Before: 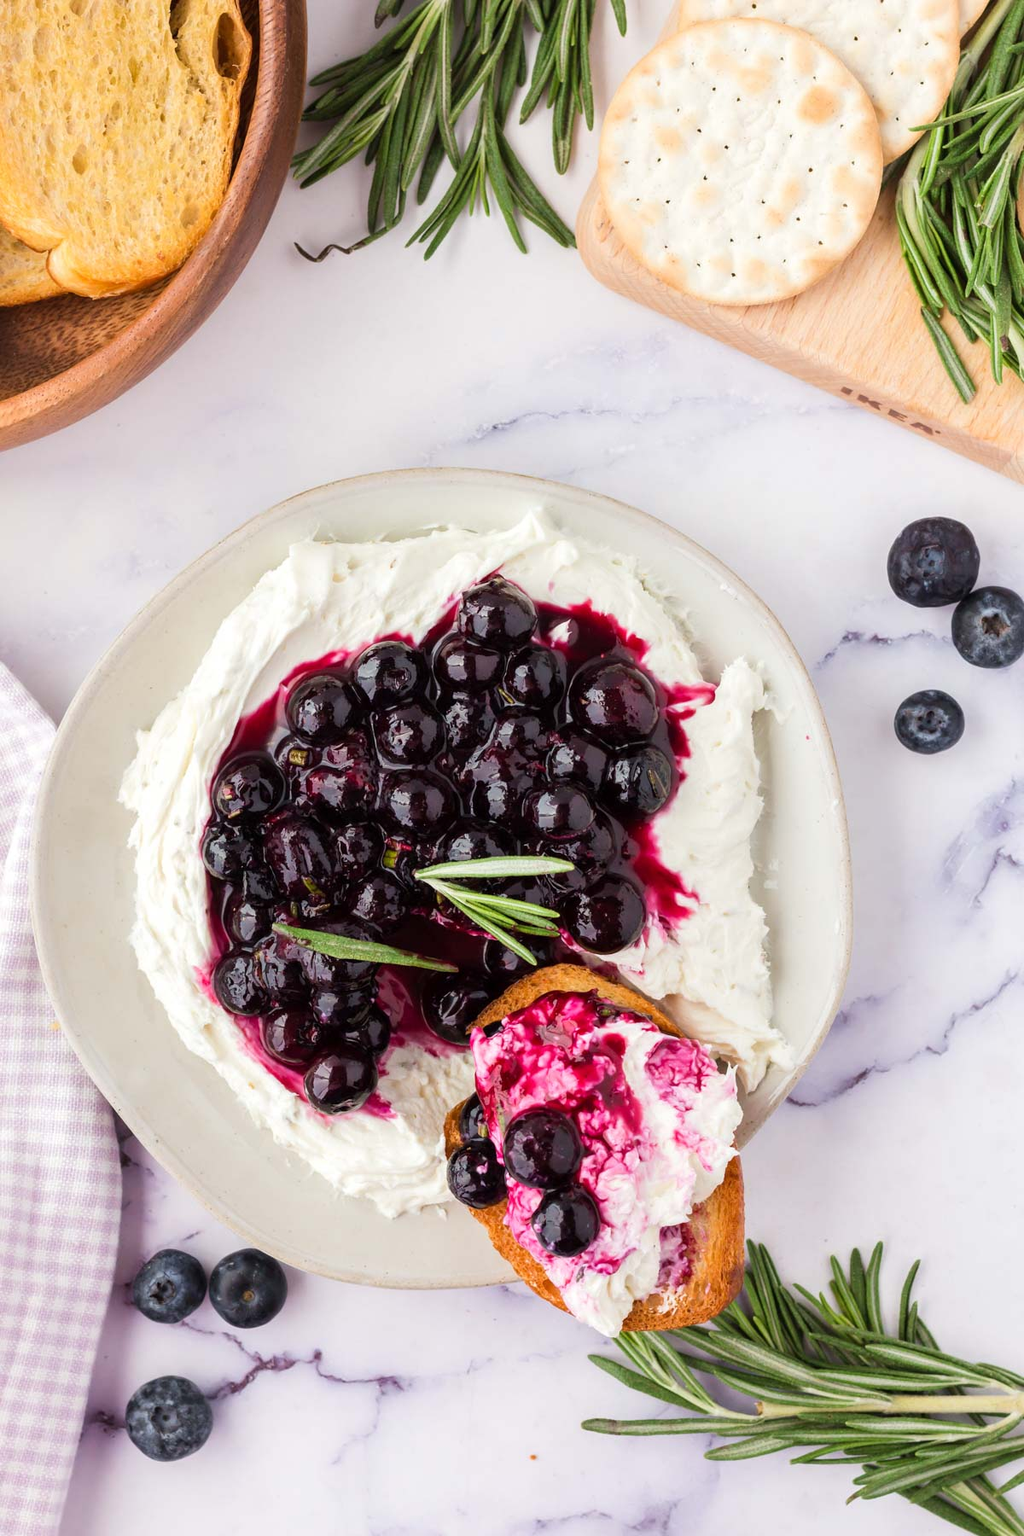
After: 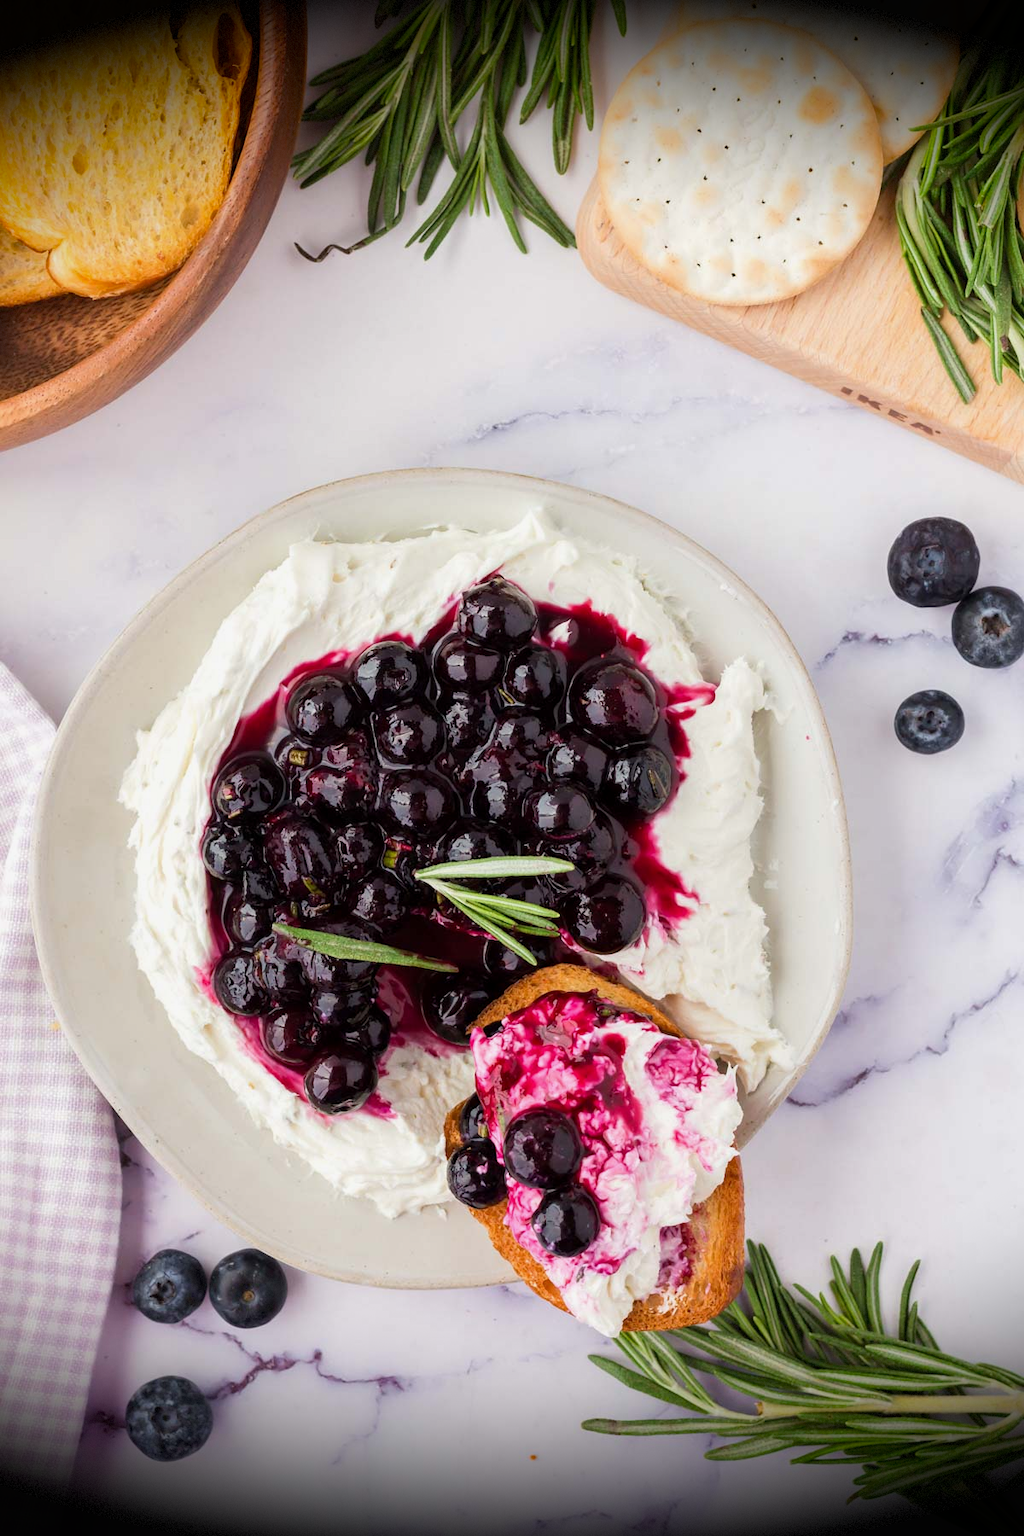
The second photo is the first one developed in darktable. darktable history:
vignetting: fall-off start 99.36%, brightness -0.999, saturation 0.497, width/height ratio 1.302, dithering 8-bit output
exposure: black level correction 0.001, exposure -0.124 EV, compensate exposure bias true, compensate highlight preservation false
